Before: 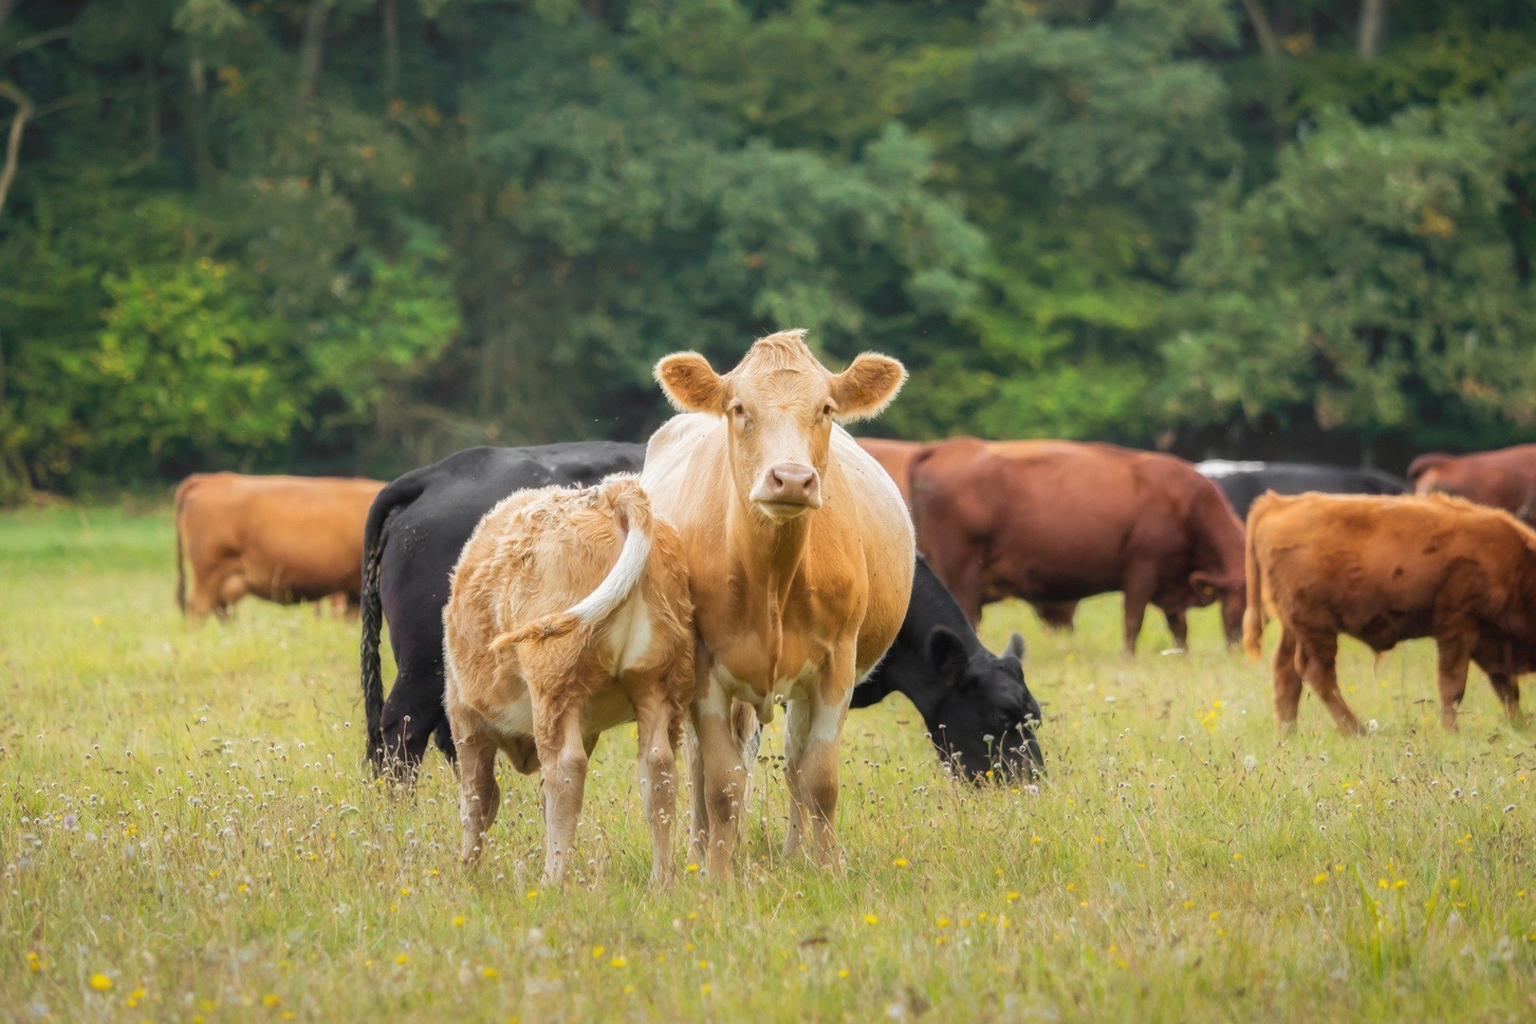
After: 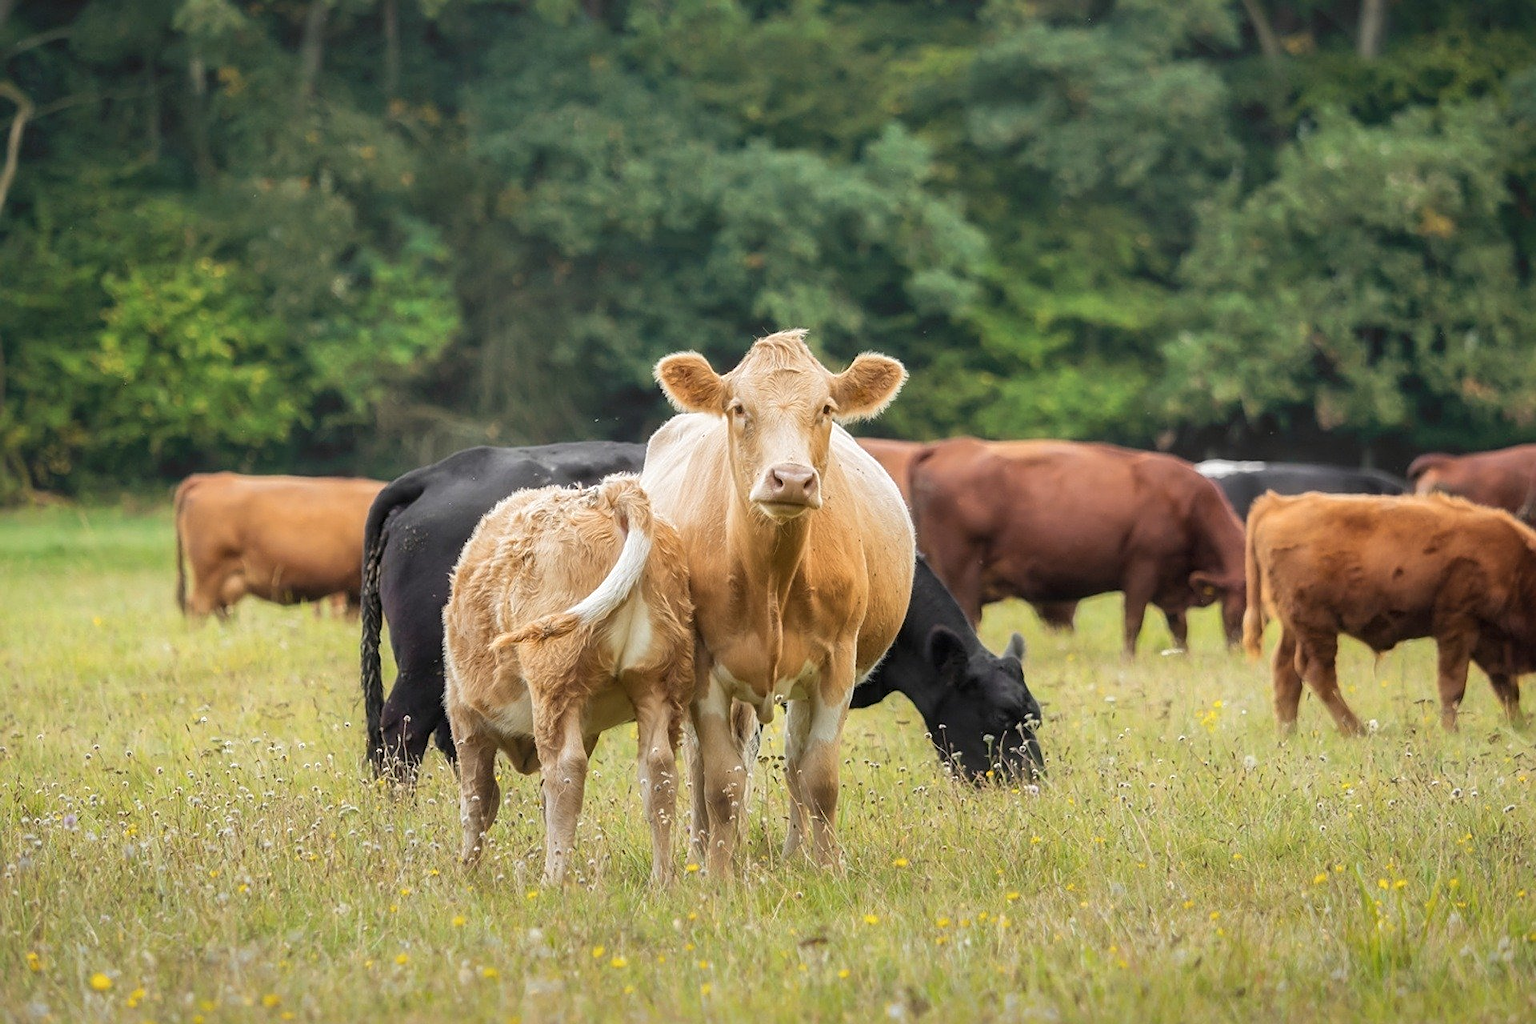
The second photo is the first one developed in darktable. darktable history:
local contrast: mode bilateral grid, contrast 20, coarseness 50, detail 120%, midtone range 0.2
color zones: curves: ch1 [(0, 0.469) (0.001, 0.469) (0.12, 0.446) (0.248, 0.469) (0.5, 0.5) (0.748, 0.5) (0.999, 0.469) (1, 0.469)]
sharpen: on, module defaults
